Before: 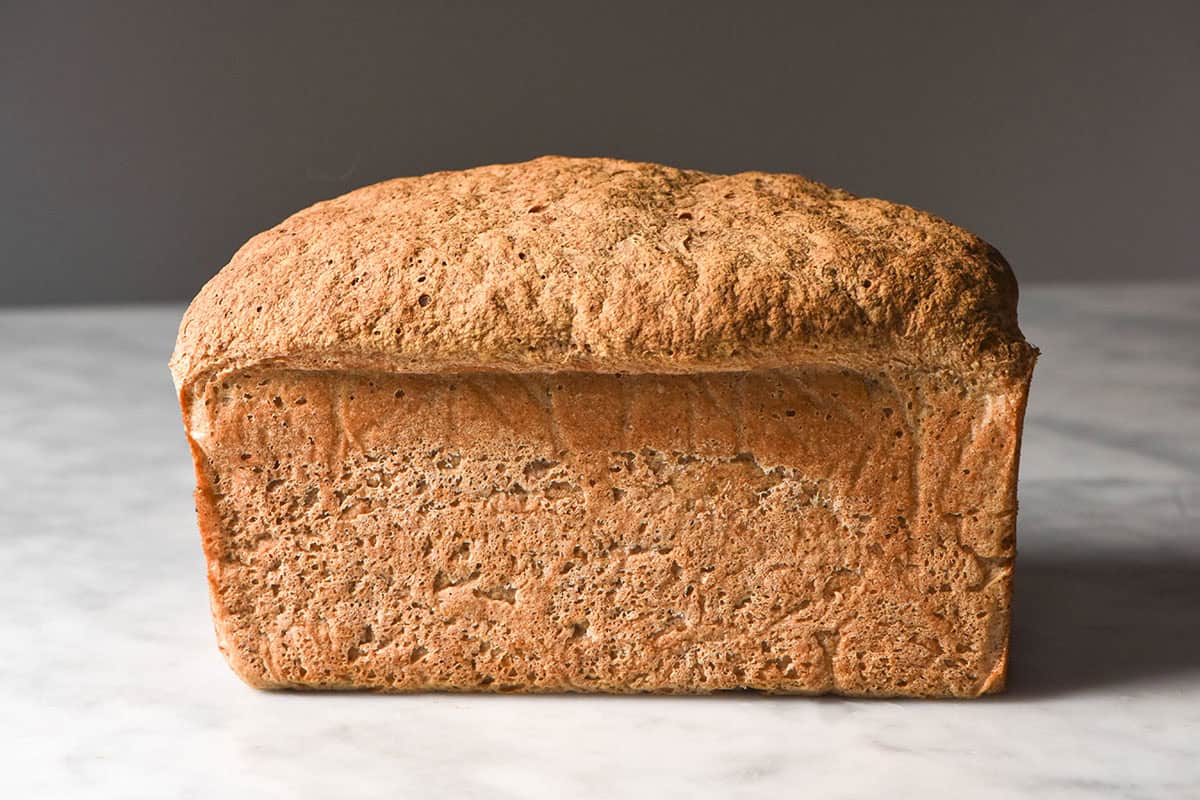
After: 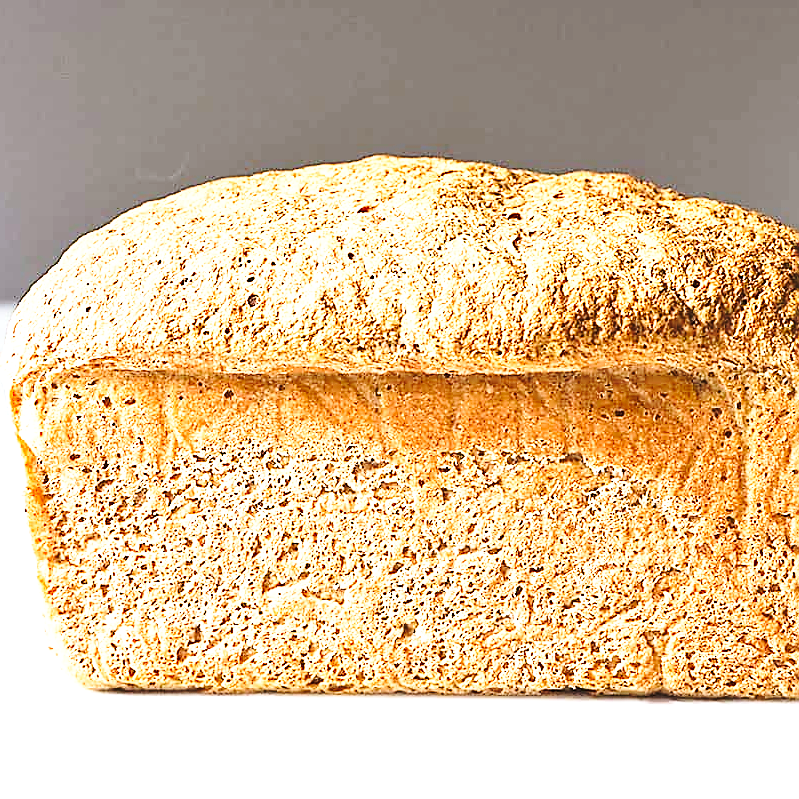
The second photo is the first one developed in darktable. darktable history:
crop and rotate: left 14.292%, right 19.041%
tone equalizer: -8 EV -0.75 EV, -7 EV -0.7 EV, -6 EV -0.6 EV, -5 EV -0.4 EV, -3 EV 0.4 EV, -2 EV 0.6 EV, -1 EV 0.7 EV, +0 EV 0.75 EV, edges refinement/feathering 500, mask exposure compensation -1.57 EV, preserve details no
sharpen: radius 1.4, amount 1.25, threshold 0.7
white balance: red 0.974, blue 1.044
contrast brightness saturation: contrast 0.07, brightness 0.08, saturation 0.18
color balance: mode lift, gamma, gain (sRGB)
base curve: curves: ch0 [(0, 0) (0.028, 0.03) (0.121, 0.232) (0.46, 0.748) (0.859, 0.968) (1, 1)], preserve colors none
exposure: black level correction -0.005, exposure 0.622 EV, compensate highlight preservation false
